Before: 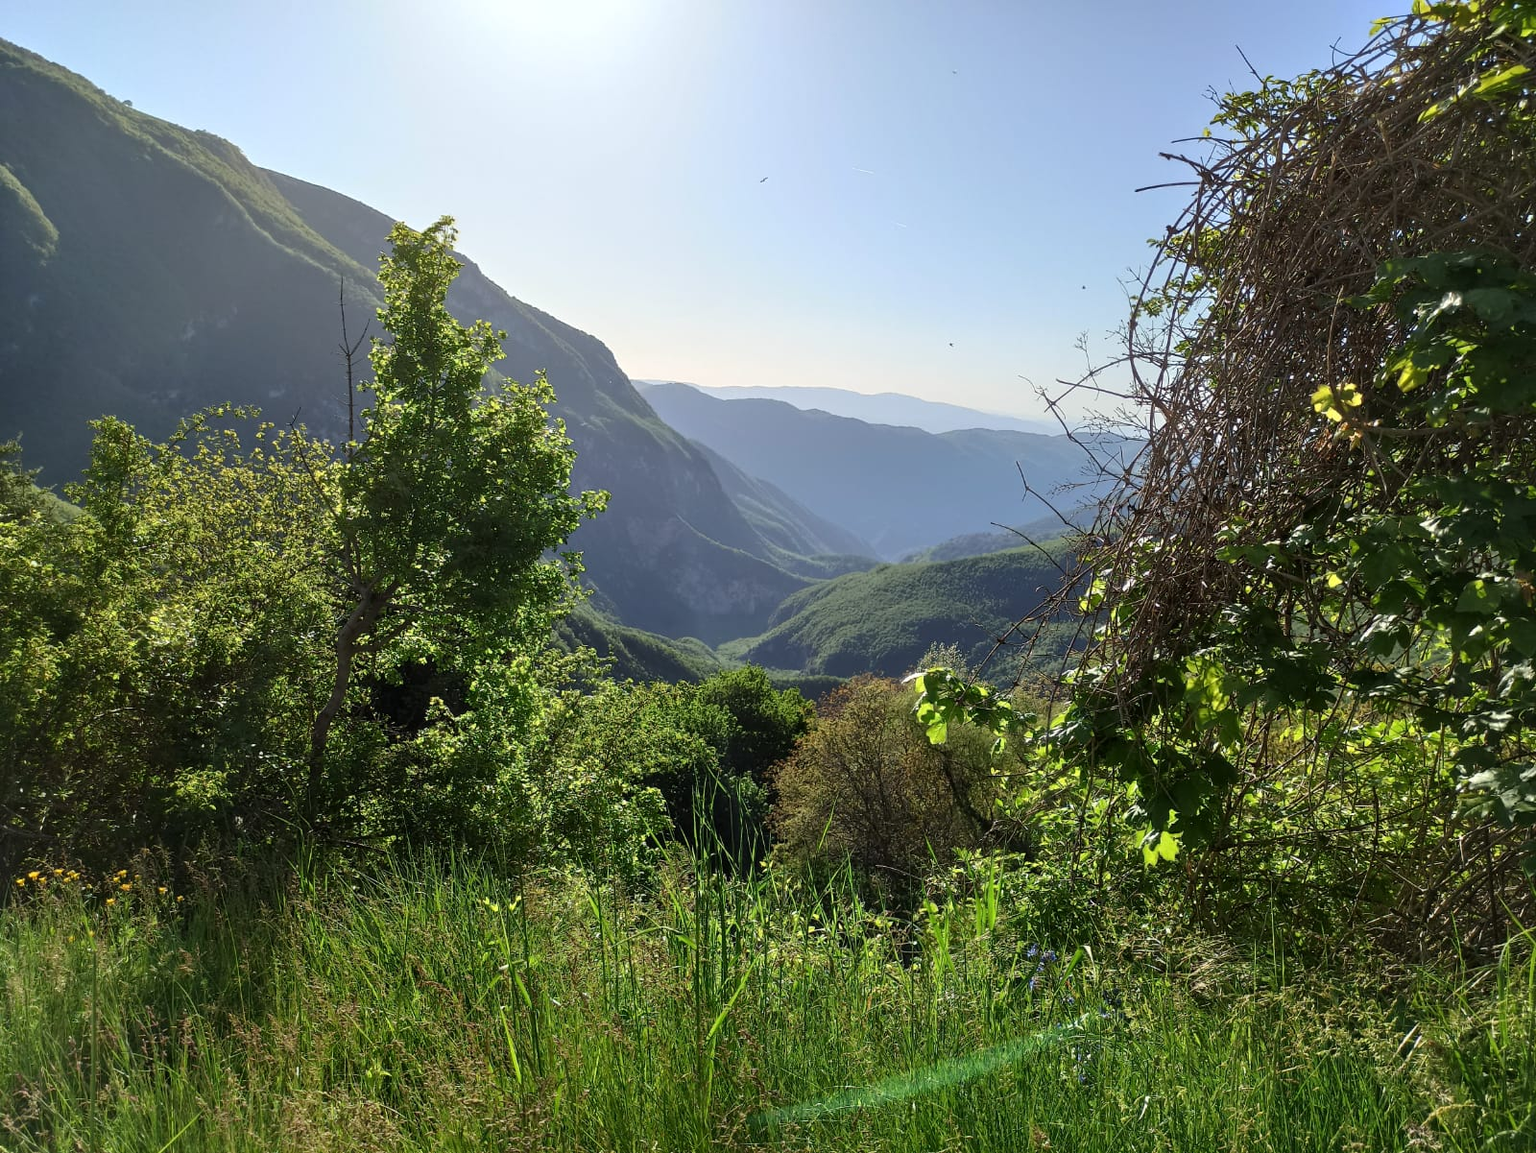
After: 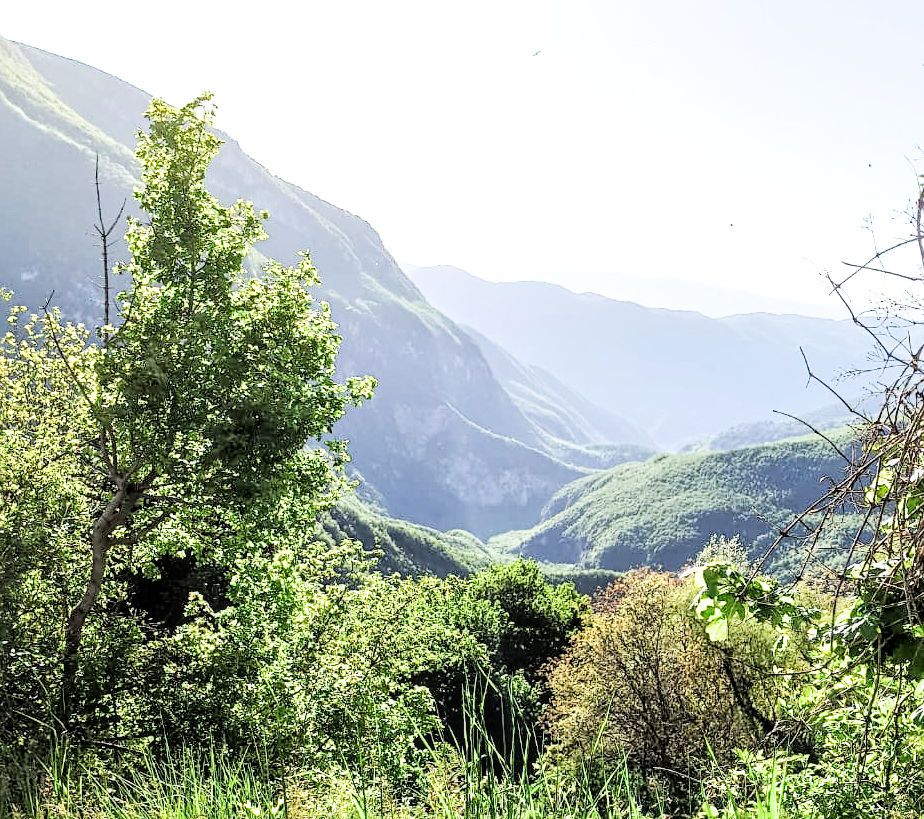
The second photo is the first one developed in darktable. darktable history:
filmic rgb: black relative exposure -5 EV, hardness 2.88, contrast 1.4, highlights saturation mix -30%
crop: left 16.202%, top 11.208%, right 26.045%, bottom 20.557%
local contrast: detail 130%
tone equalizer: on, module defaults
exposure: black level correction 0, exposure 2 EV, compensate highlight preservation false
sharpen: radius 2.529, amount 0.323
